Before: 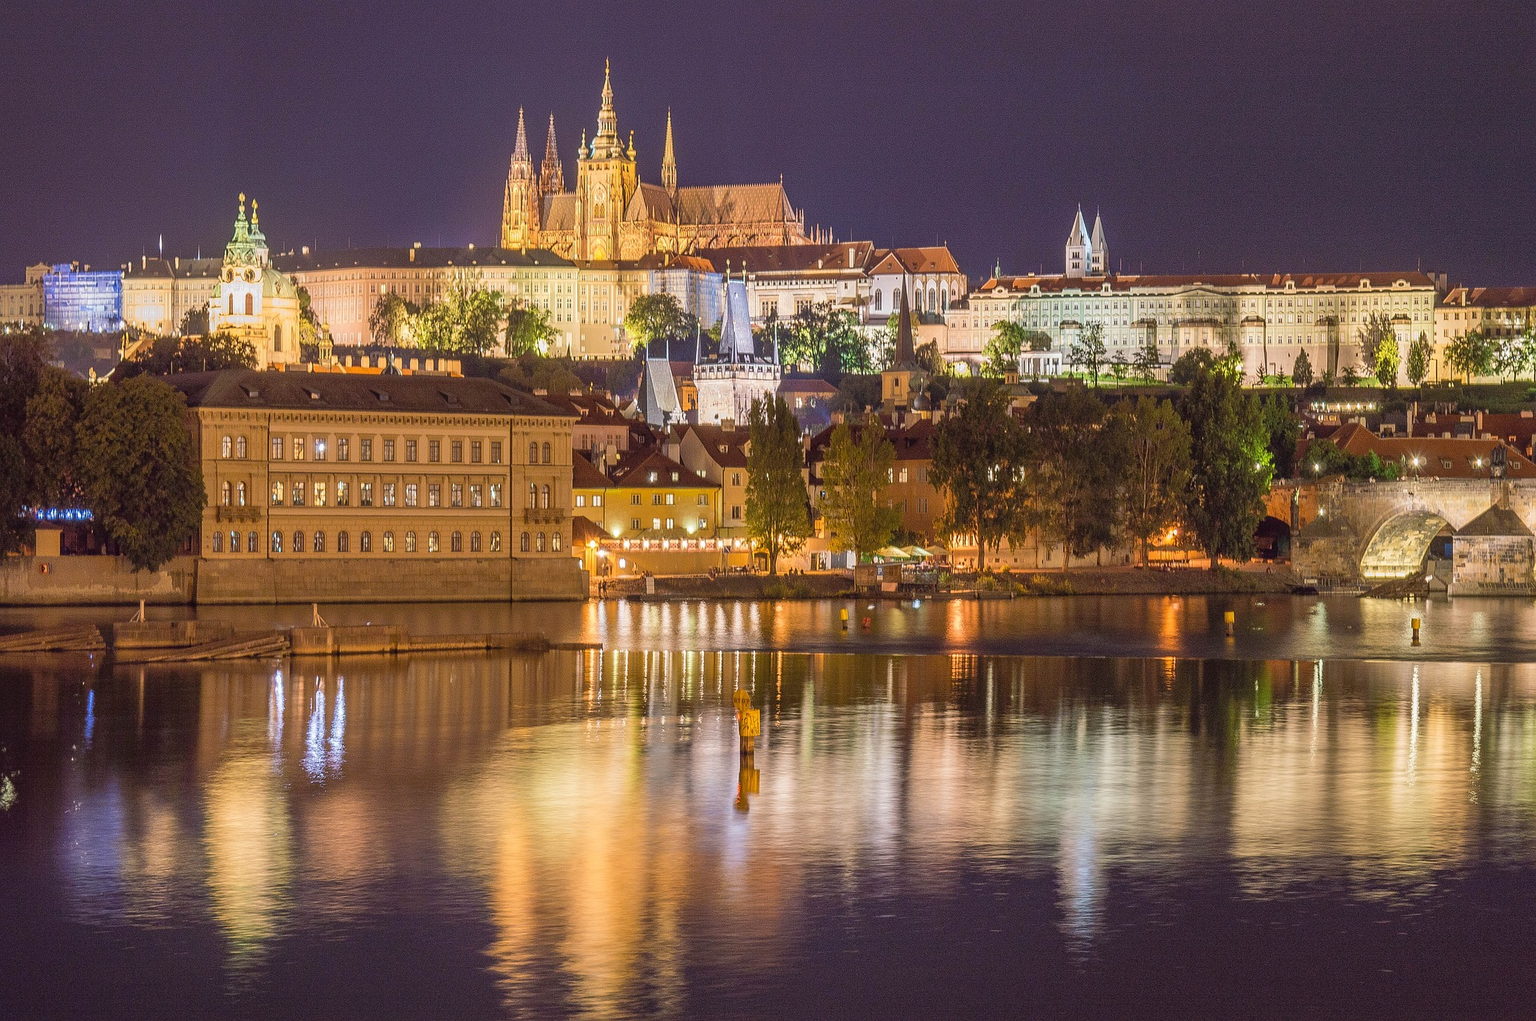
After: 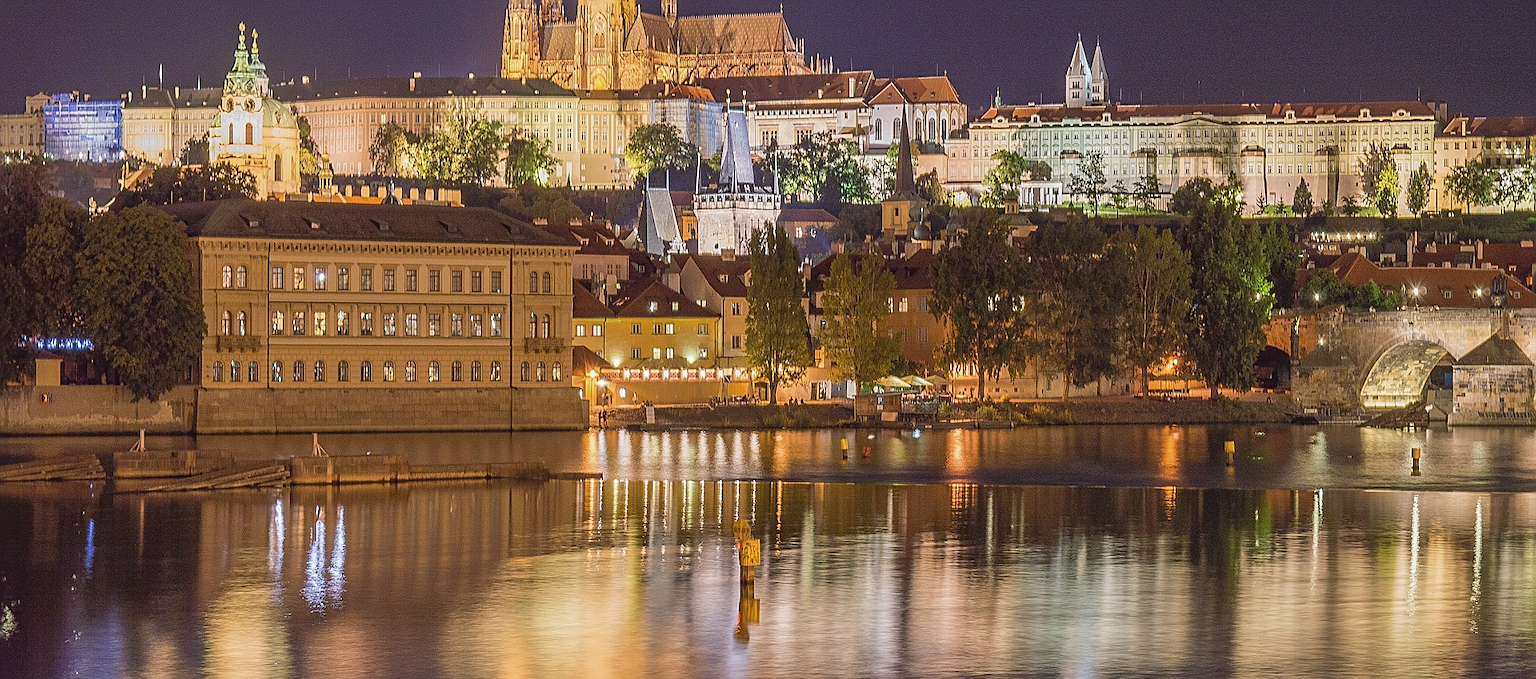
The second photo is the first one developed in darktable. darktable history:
contrast brightness saturation: contrast -0.08, brightness -0.04, saturation -0.11
crop: top 16.727%, bottom 16.727%
sharpen: on, module defaults
